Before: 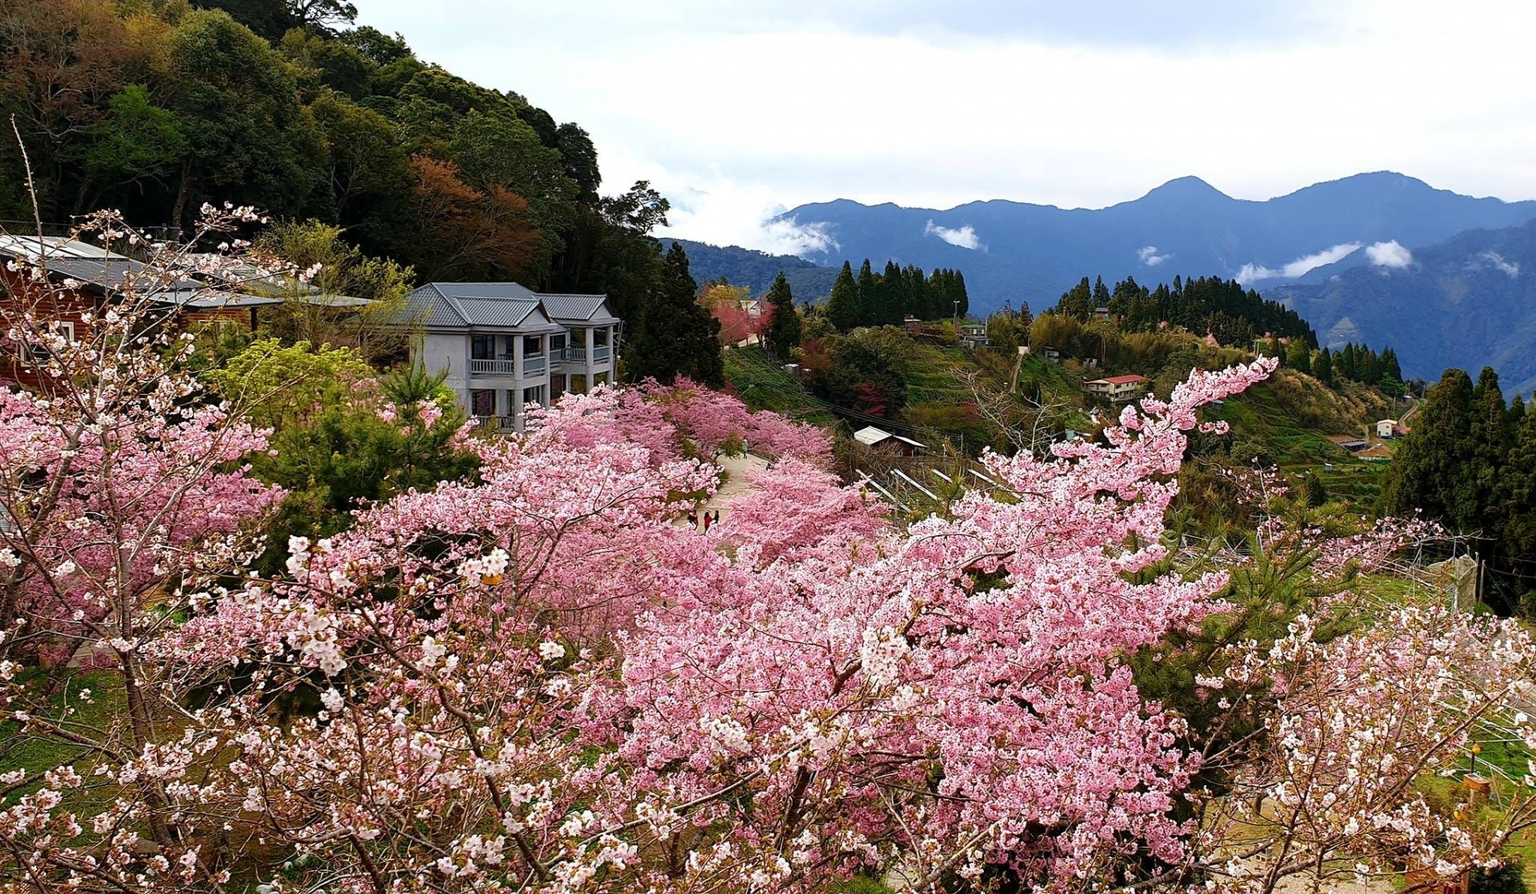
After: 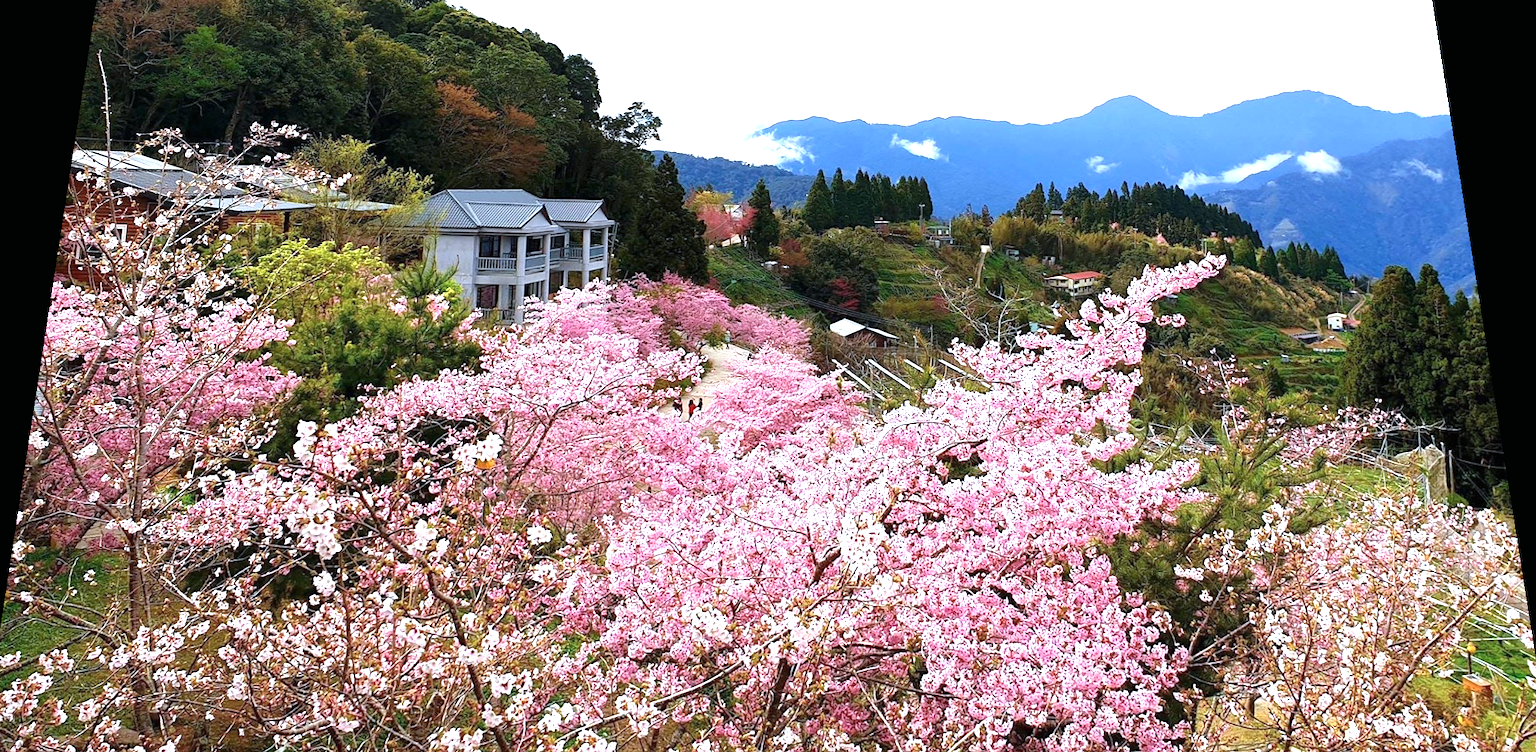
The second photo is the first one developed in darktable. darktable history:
rotate and perspective: rotation 0.128°, lens shift (vertical) -0.181, lens shift (horizontal) -0.044, shear 0.001, automatic cropping off
crop: left 1.507%, top 6.147%, right 1.379%, bottom 6.637%
color calibration: x 0.37, y 0.382, temperature 4313.32 K
exposure: black level correction 0, exposure 0.9 EV, compensate highlight preservation false
